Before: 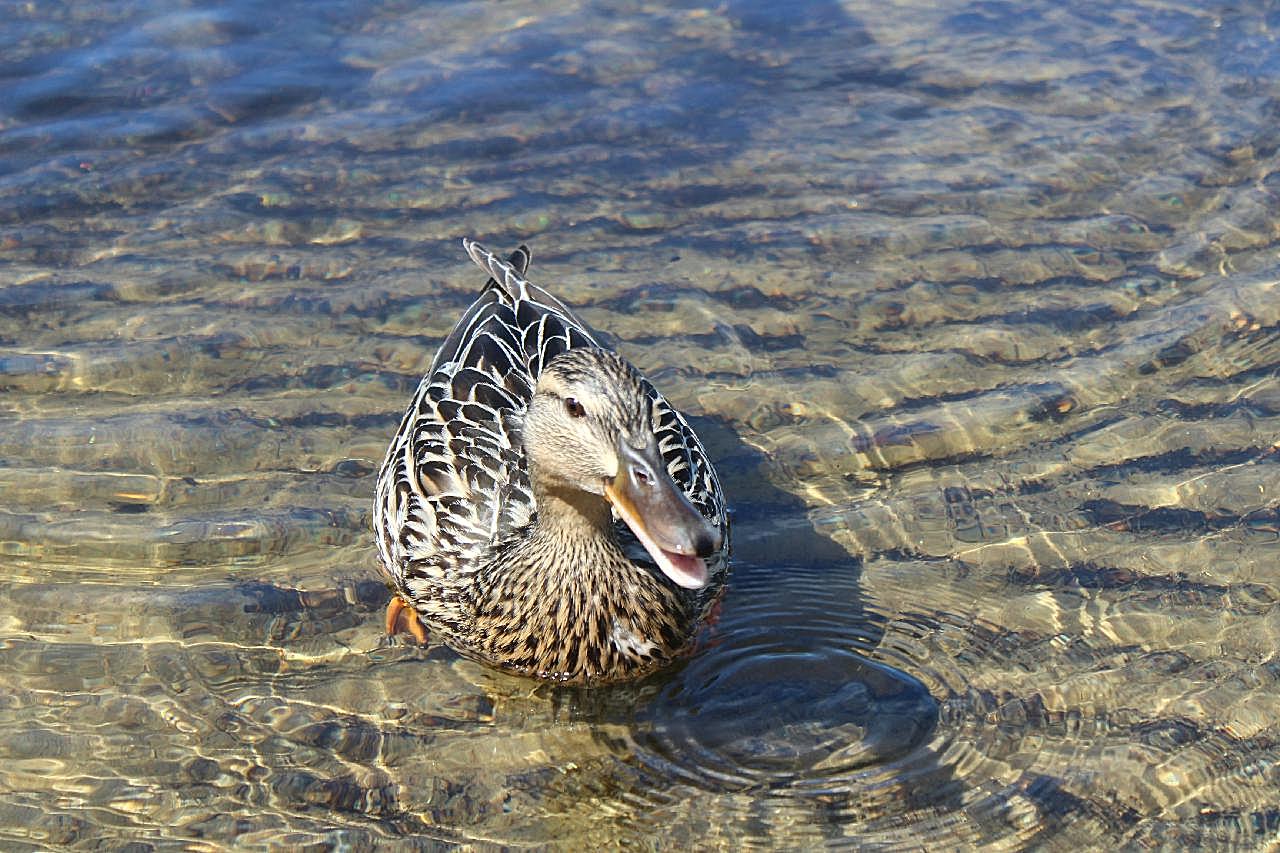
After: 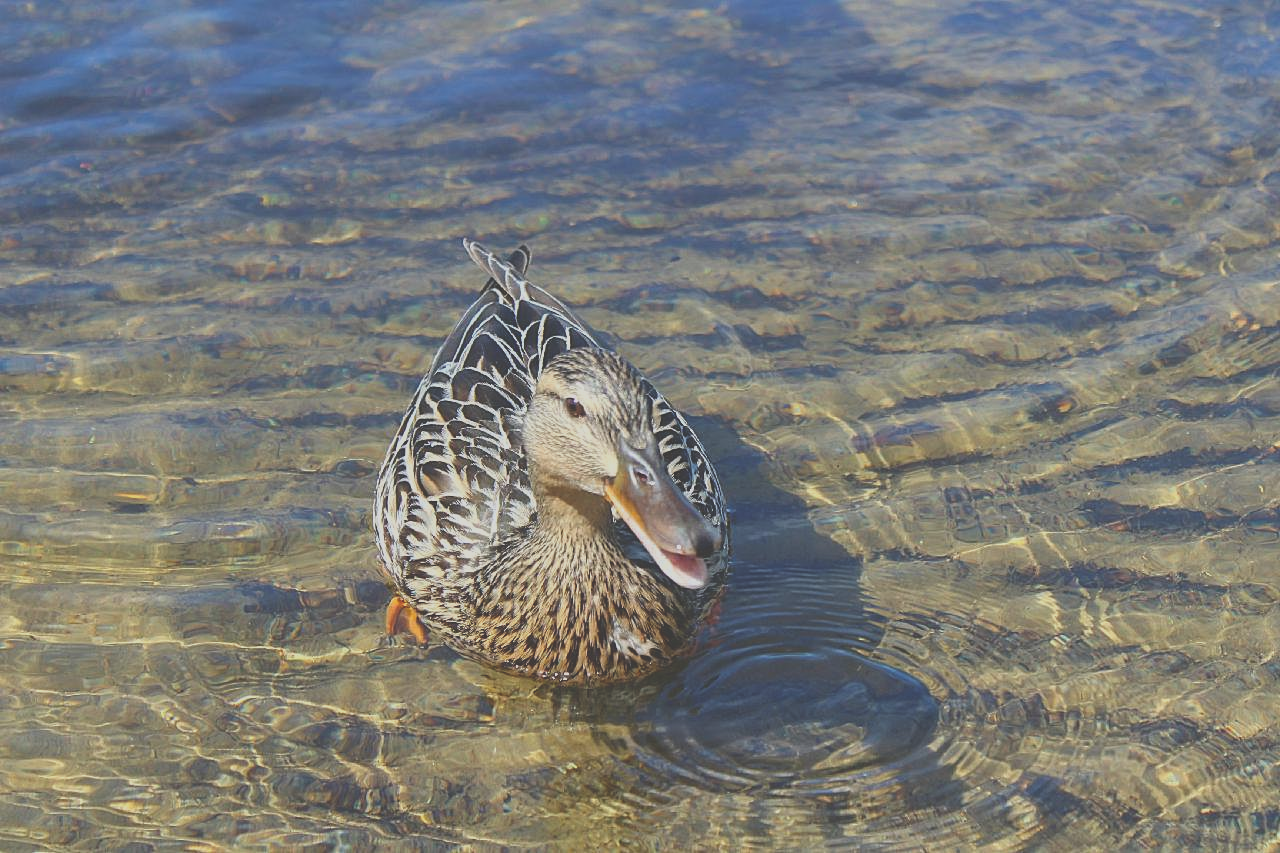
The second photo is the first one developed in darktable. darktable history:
exposure: black level correction -0.015, compensate highlight preservation false
contrast brightness saturation: contrast -0.28
